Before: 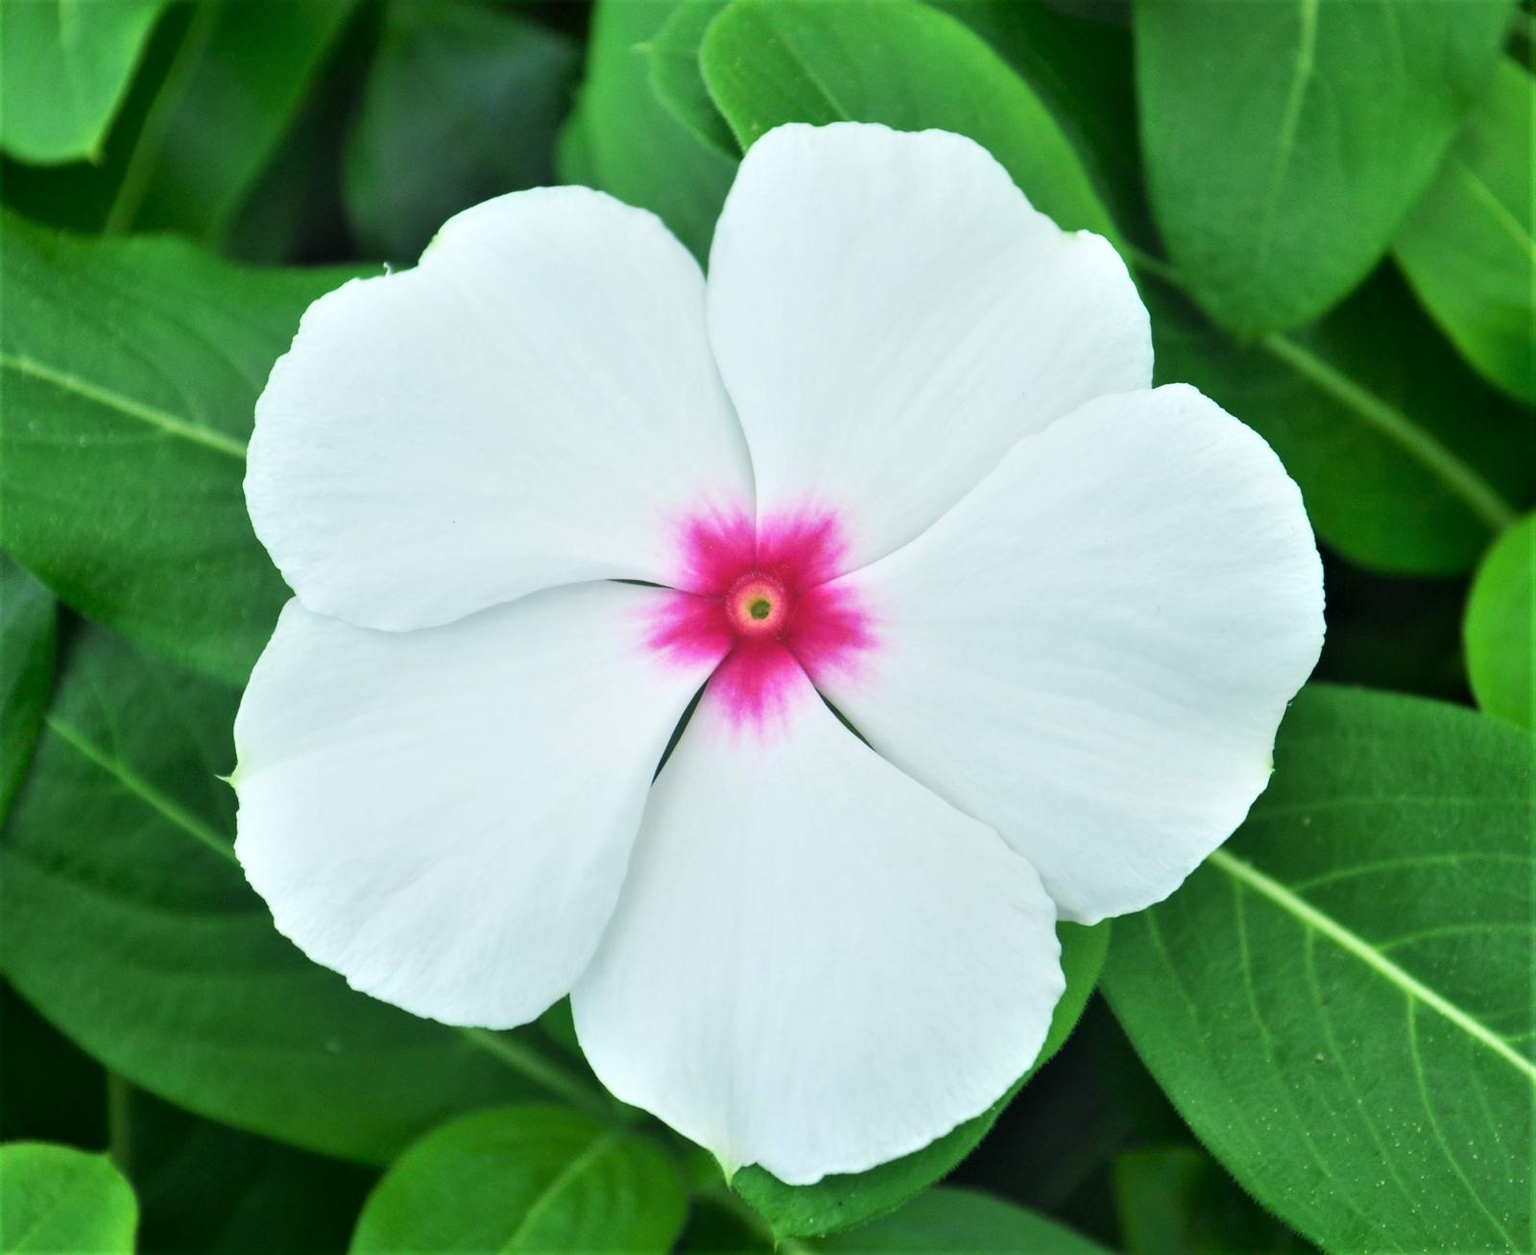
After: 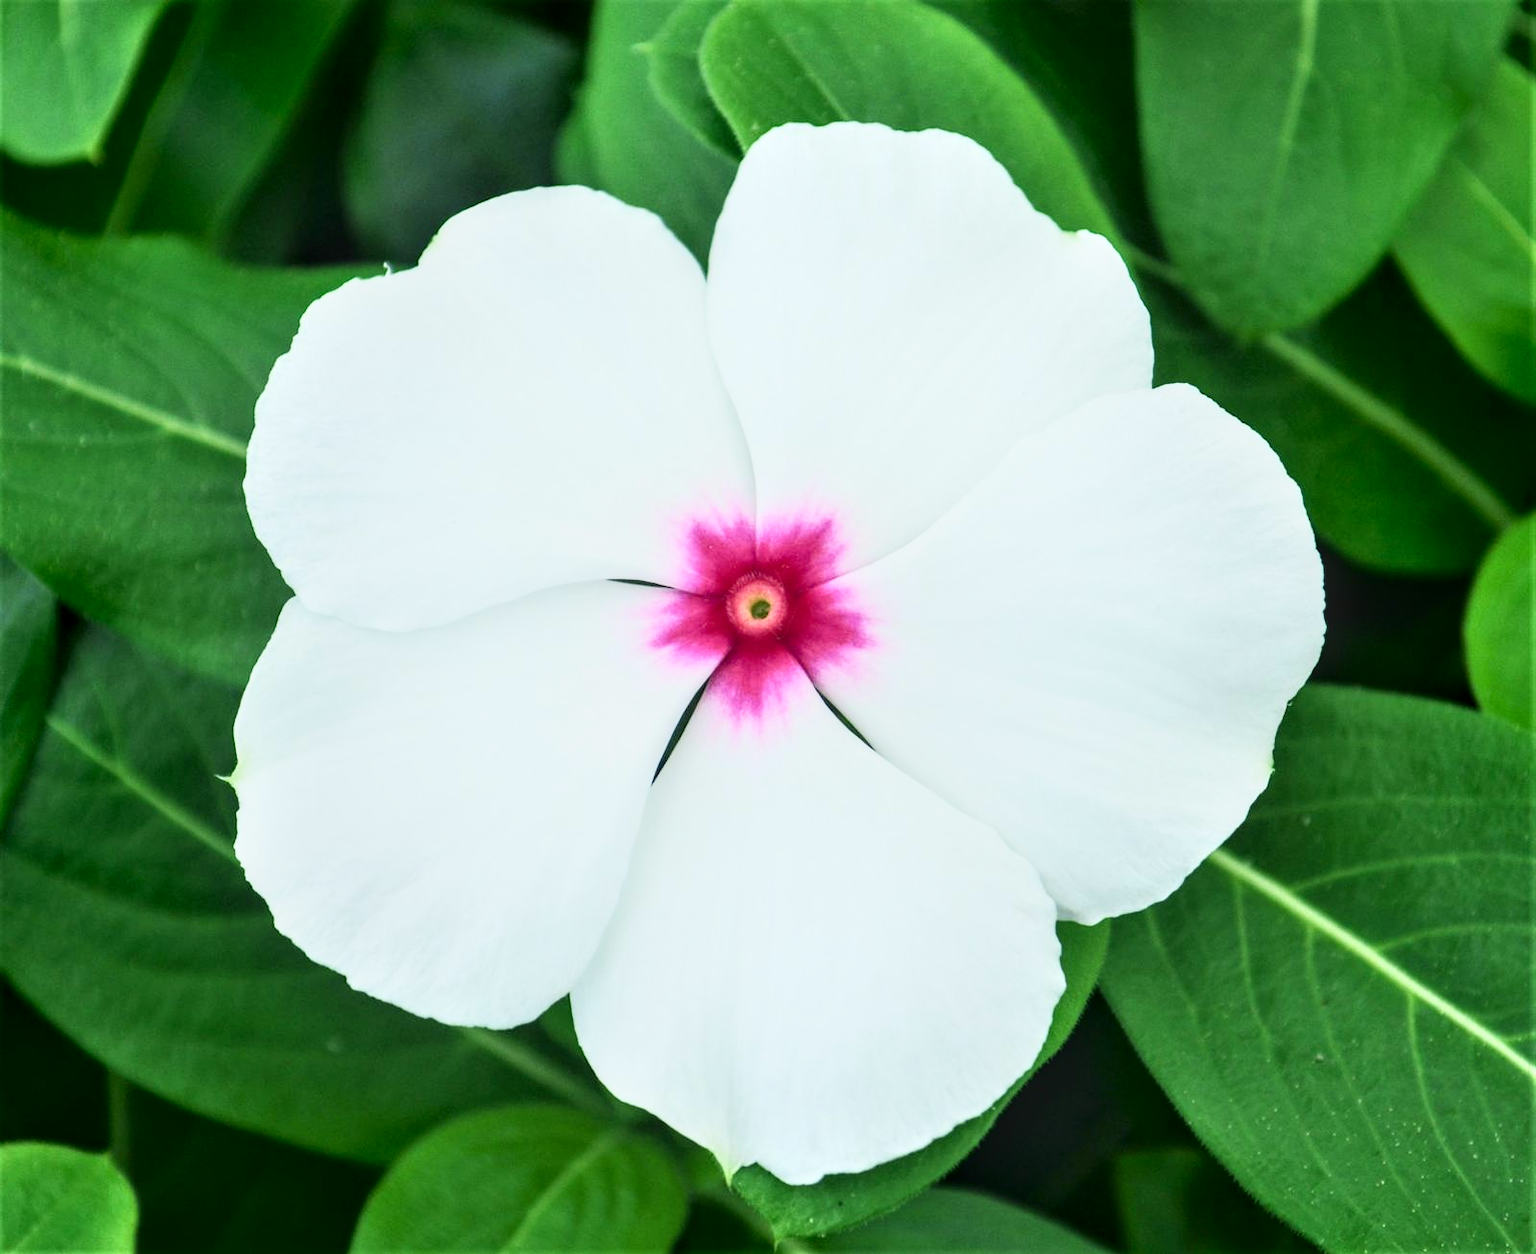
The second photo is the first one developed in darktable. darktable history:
local contrast: on, module defaults
shadows and highlights: shadows -62.32, white point adjustment -5.22, highlights 61.59
